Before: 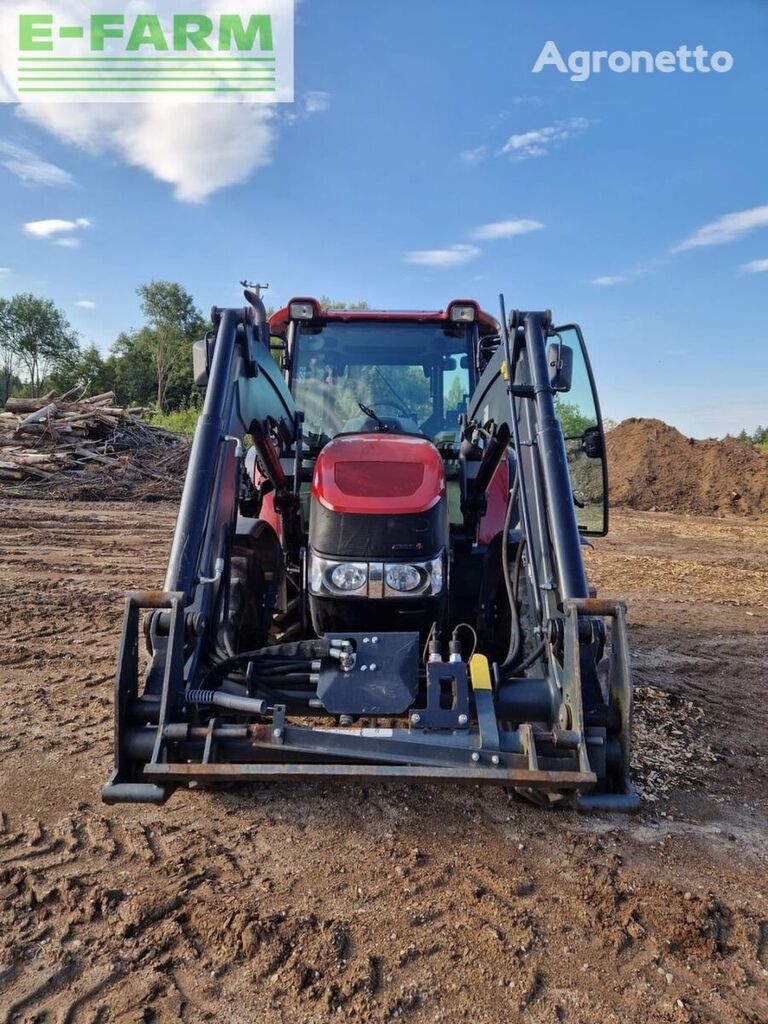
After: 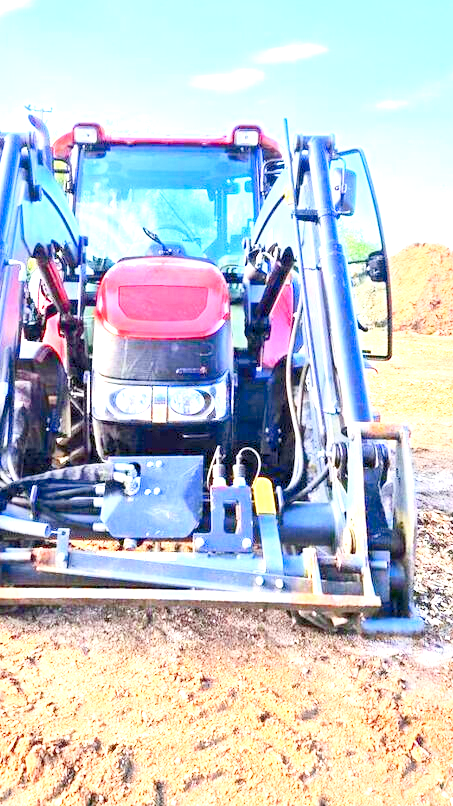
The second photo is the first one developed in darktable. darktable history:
exposure: black level correction 0, exposure 1.2 EV, compensate highlight preservation false
base curve: curves: ch0 [(0, 0) (0.989, 0.992)], preserve colors none
tone equalizer: -7 EV 0.149 EV, -6 EV 0.601 EV, -5 EV 1.14 EV, -4 EV 1.33 EV, -3 EV 1.13 EV, -2 EV 0.6 EV, -1 EV 0.165 EV, edges refinement/feathering 500, mask exposure compensation -1.57 EV, preserve details no
crop and rotate: left 28.133%, top 17.229%, right 12.8%, bottom 4.044%
local contrast: mode bilateral grid, contrast 20, coarseness 51, detail 150%, midtone range 0.2
tone curve: curves: ch0 [(0, 0) (0.003, 0.003) (0.011, 0.011) (0.025, 0.025) (0.044, 0.044) (0.069, 0.069) (0.1, 0.099) (0.136, 0.135) (0.177, 0.177) (0.224, 0.224) (0.277, 0.276) (0.335, 0.334) (0.399, 0.398) (0.468, 0.467) (0.543, 0.547) (0.623, 0.626) (0.709, 0.712) (0.801, 0.802) (0.898, 0.898) (1, 1)], color space Lab, independent channels, preserve colors none
levels: levels [0.008, 0.318, 0.836]
